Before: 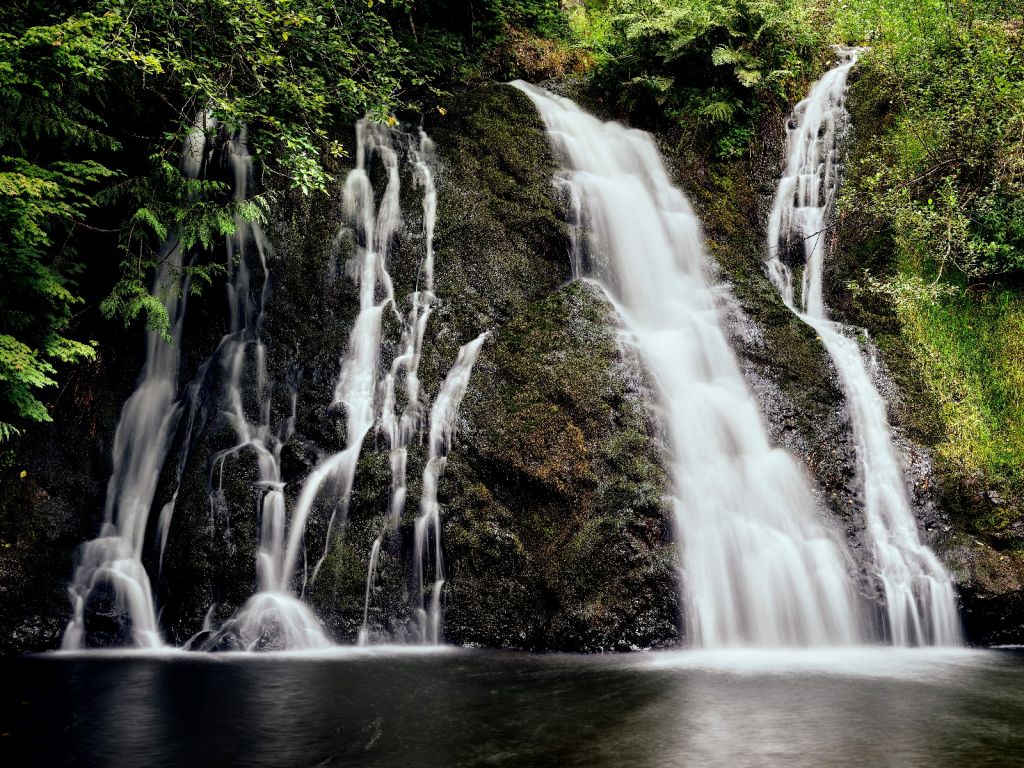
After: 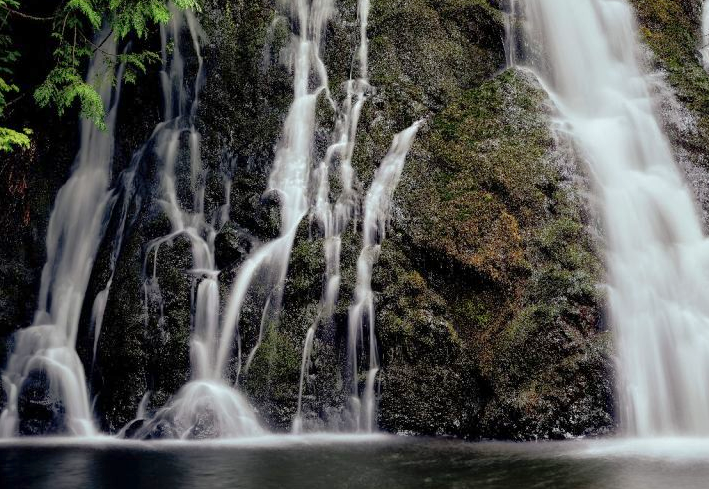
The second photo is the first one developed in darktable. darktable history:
shadows and highlights: on, module defaults
crop: left 6.488%, top 27.668%, right 24.183%, bottom 8.656%
